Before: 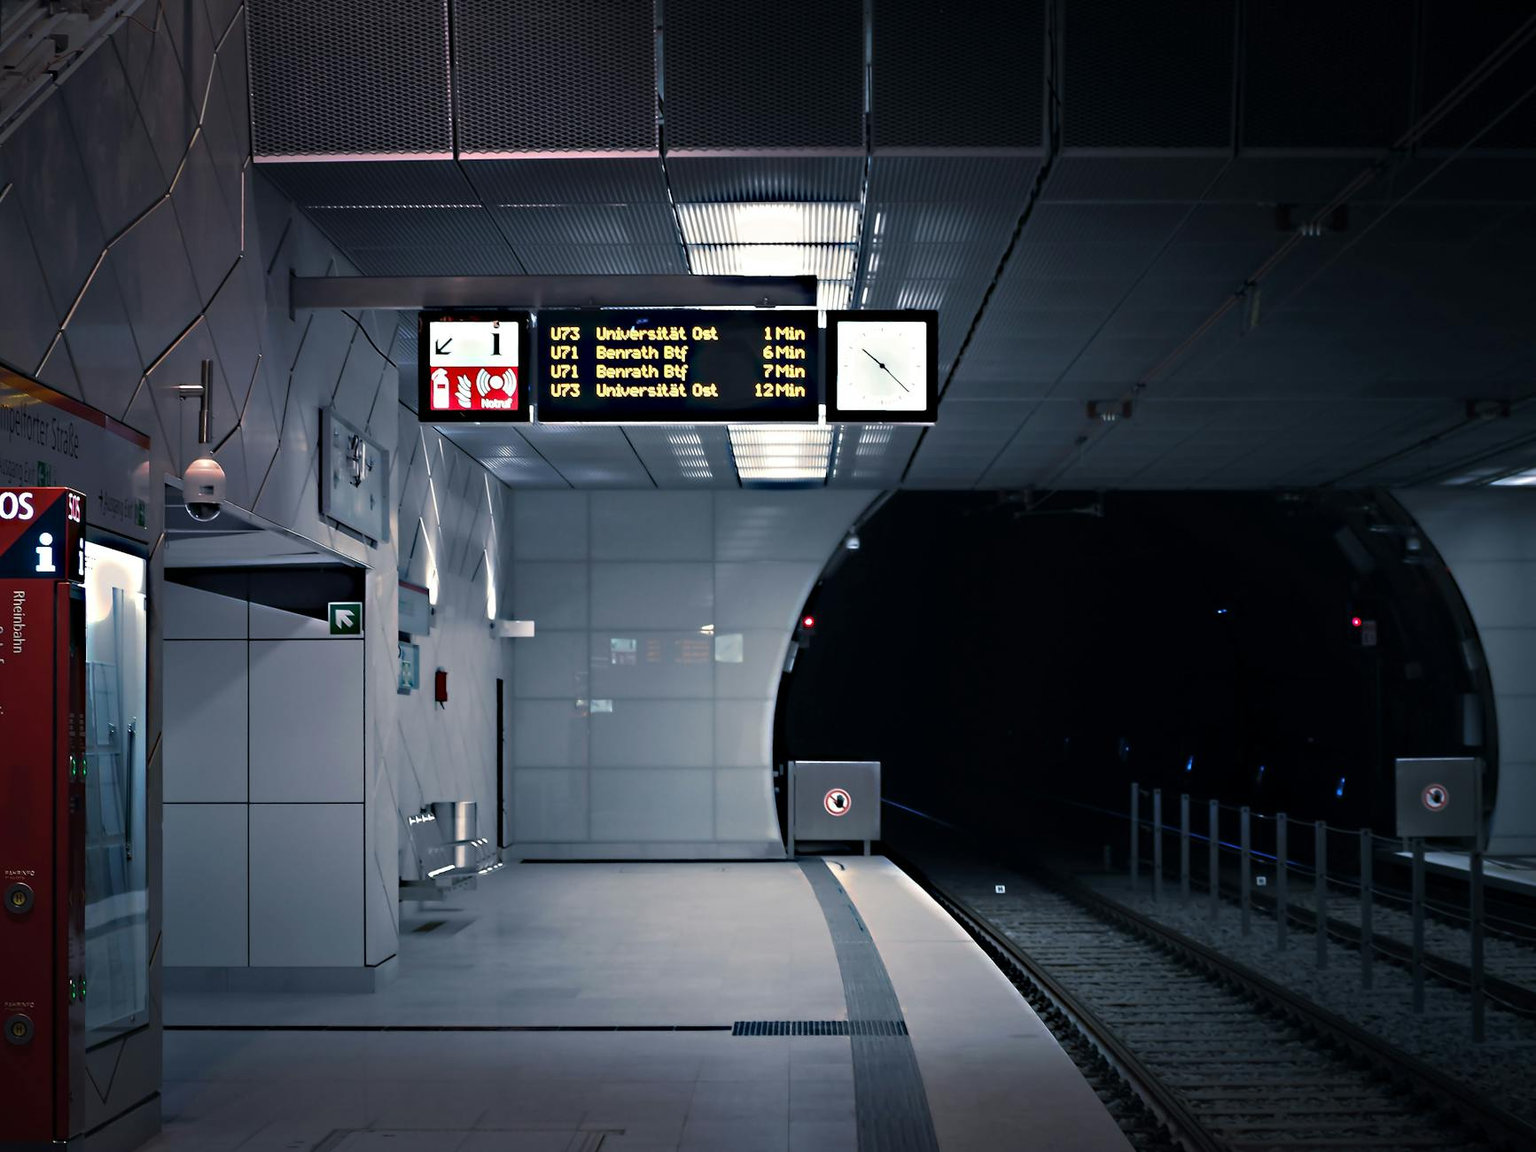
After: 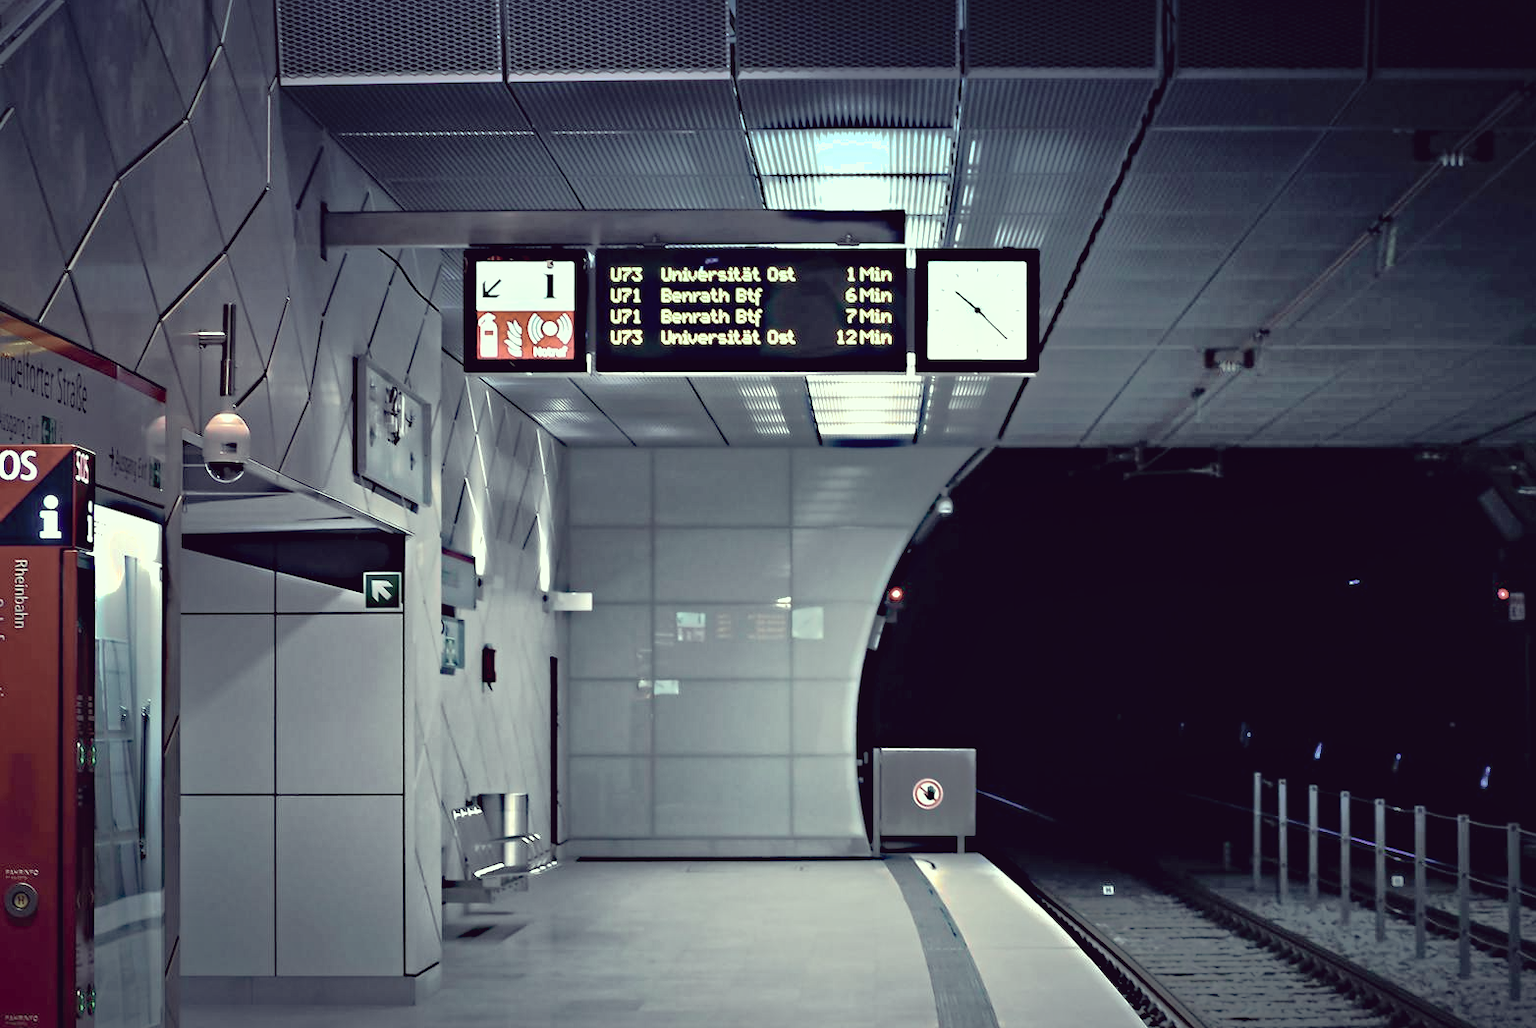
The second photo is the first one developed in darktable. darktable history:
crop: top 7.49%, right 9.717%, bottom 11.943%
color correction: highlights a* -20.17, highlights b* 20.27, shadows a* 20.03, shadows b* -20.46, saturation 0.43
haze removal: strength 0.29, distance 0.25, compatibility mode true, adaptive false
graduated density: density 2.02 EV, hardness 44%, rotation 0.374°, offset 8.21, hue 208.8°, saturation 97%
exposure: black level correction 0.001, exposure 0.675 EV, compensate highlight preservation false
tone curve: curves: ch0 [(0, 0.013) (0.104, 0.103) (0.258, 0.267) (0.448, 0.487) (0.709, 0.794) (0.895, 0.915) (0.994, 0.971)]; ch1 [(0, 0) (0.335, 0.298) (0.446, 0.413) (0.488, 0.484) (0.515, 0.508) (0.584, 0.623) (0.635, 0.661) (1, 1)]; ch2 [(0, 0) (0.314, 0.306) (0.436, 0.447) (0.502, 0.503) (0.538, 0.541) (0.568, 0.603) (0.641, 0.635) (0.717, 0.701) (1, 1)], color space Lab, independent channels, preserve colors none
shadows and highlights: shadows 60, highlights -60
